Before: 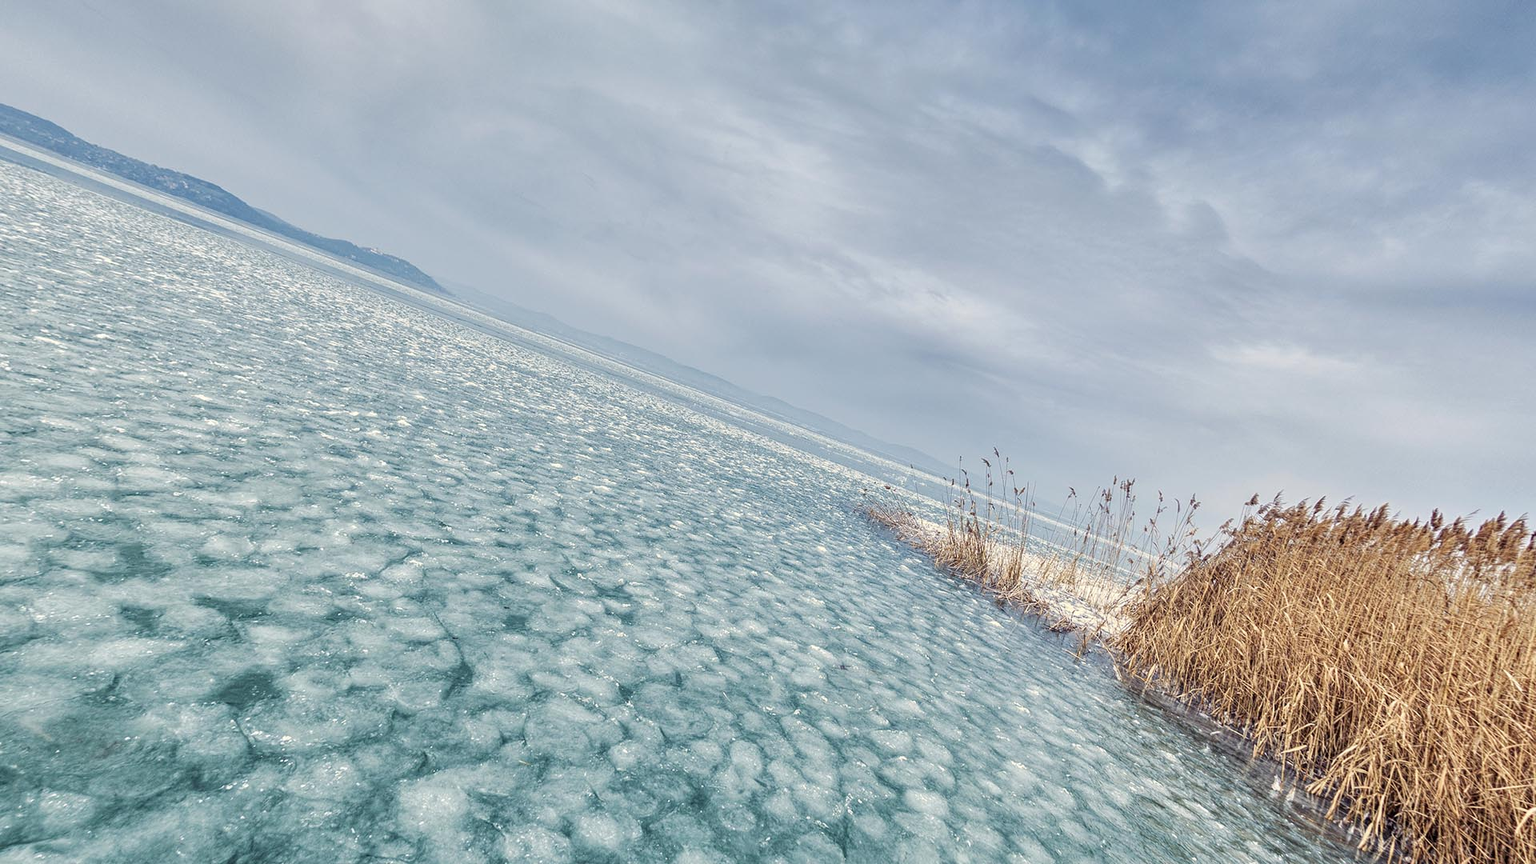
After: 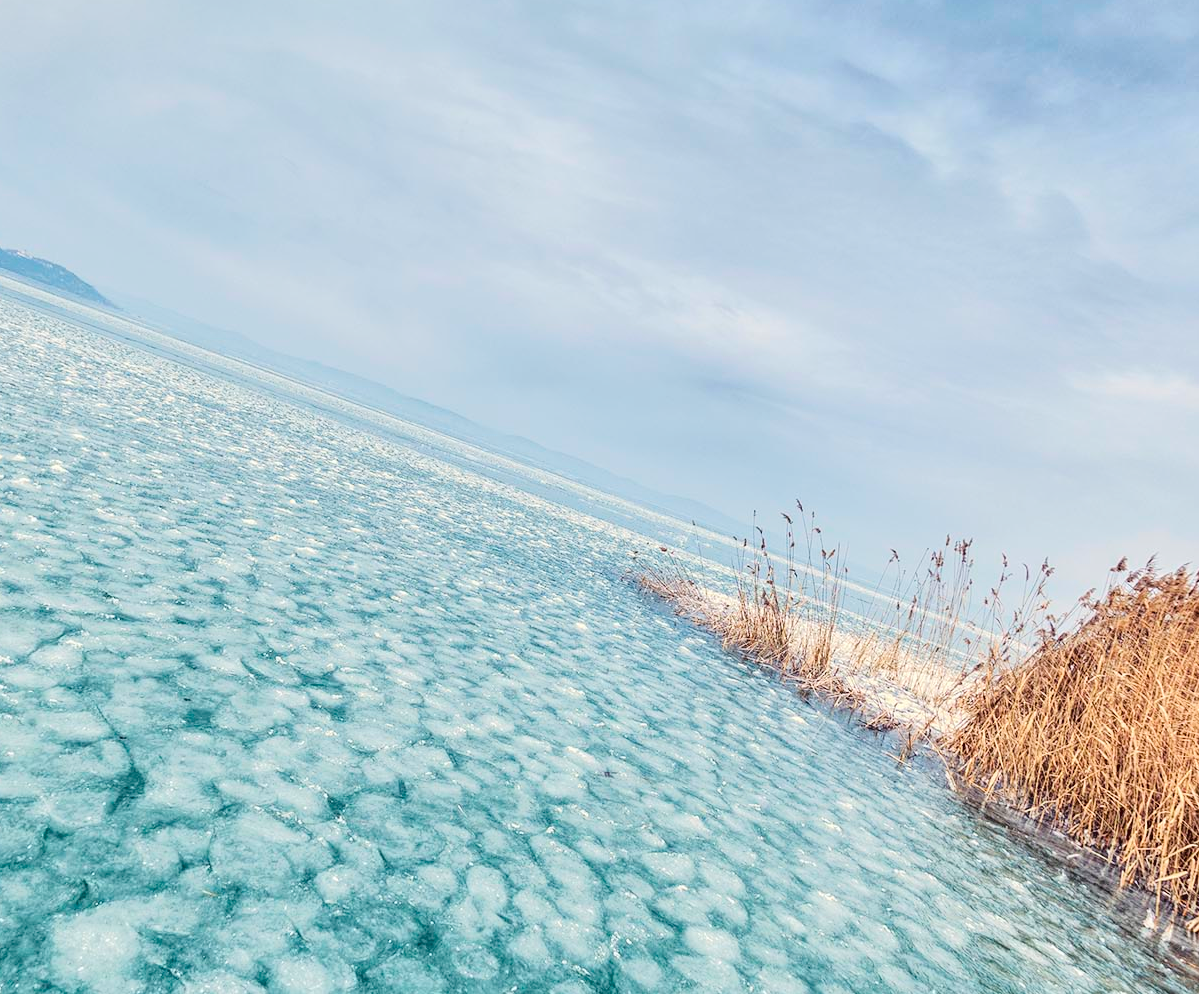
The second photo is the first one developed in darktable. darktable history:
contrast brightness saturation: contrast 0.054
crop and rotate: left 23.26%, top 5.622%, right 14.271%, bottom 2.338%
tone curve: curves: ch0 [(0, 0) (0.003, 0.059) (0.011, 0.059) (0.025, 0.057) (0.044, 0.055) (0.069, 0.057) (0.1, 0.083) (0.136, 0.128) (0.177, 0.185) (0.224, 0.242) (0.277, 0.308) (0.335, 0.383) (0.399, 0.468) (0.468, 0.547) (0.543, 0.632) (0.623, 0.71) (0.709, 0.801) (0.801, 0.859) (0.898, 0.922) (1, 1)], color space Lab, linked channels, preserve colors none
